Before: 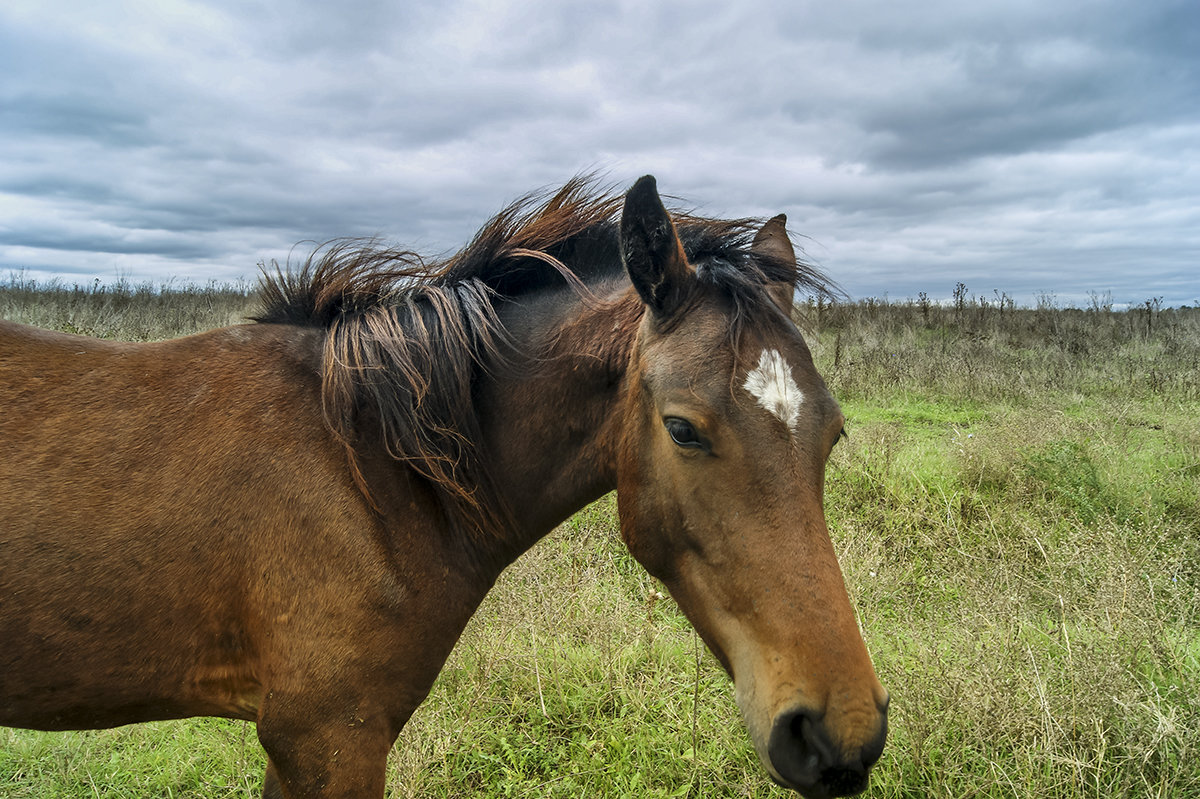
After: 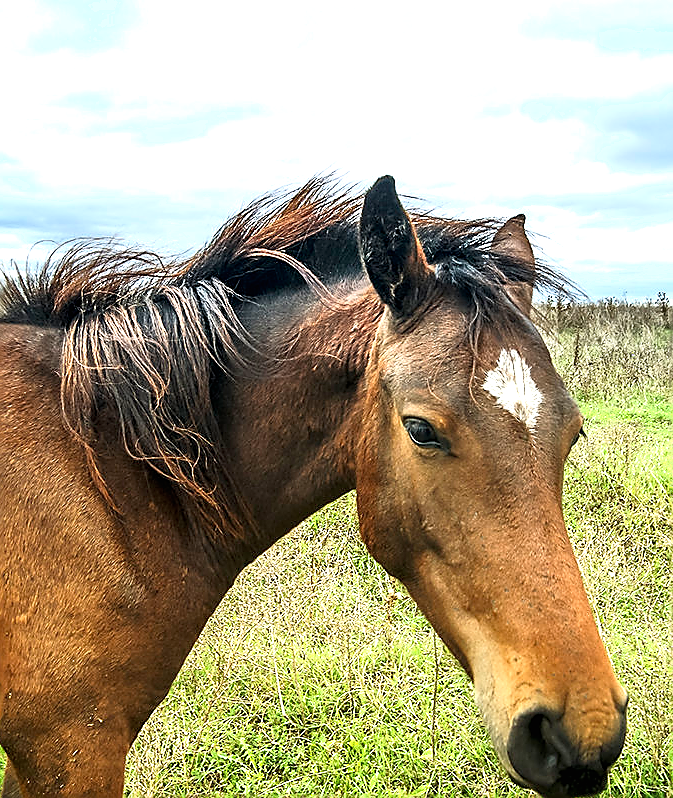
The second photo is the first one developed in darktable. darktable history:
crop: left 21.795%, right 22.074%, bottom 0.003%
sharpen: radius 1.383, amount 1.256, threshold 0.84
exposure: black level correction 0, exposure 1.122 EV, compensate highlight preservation false
shadows and highlights: shadows 1.17, highlights 39.4
